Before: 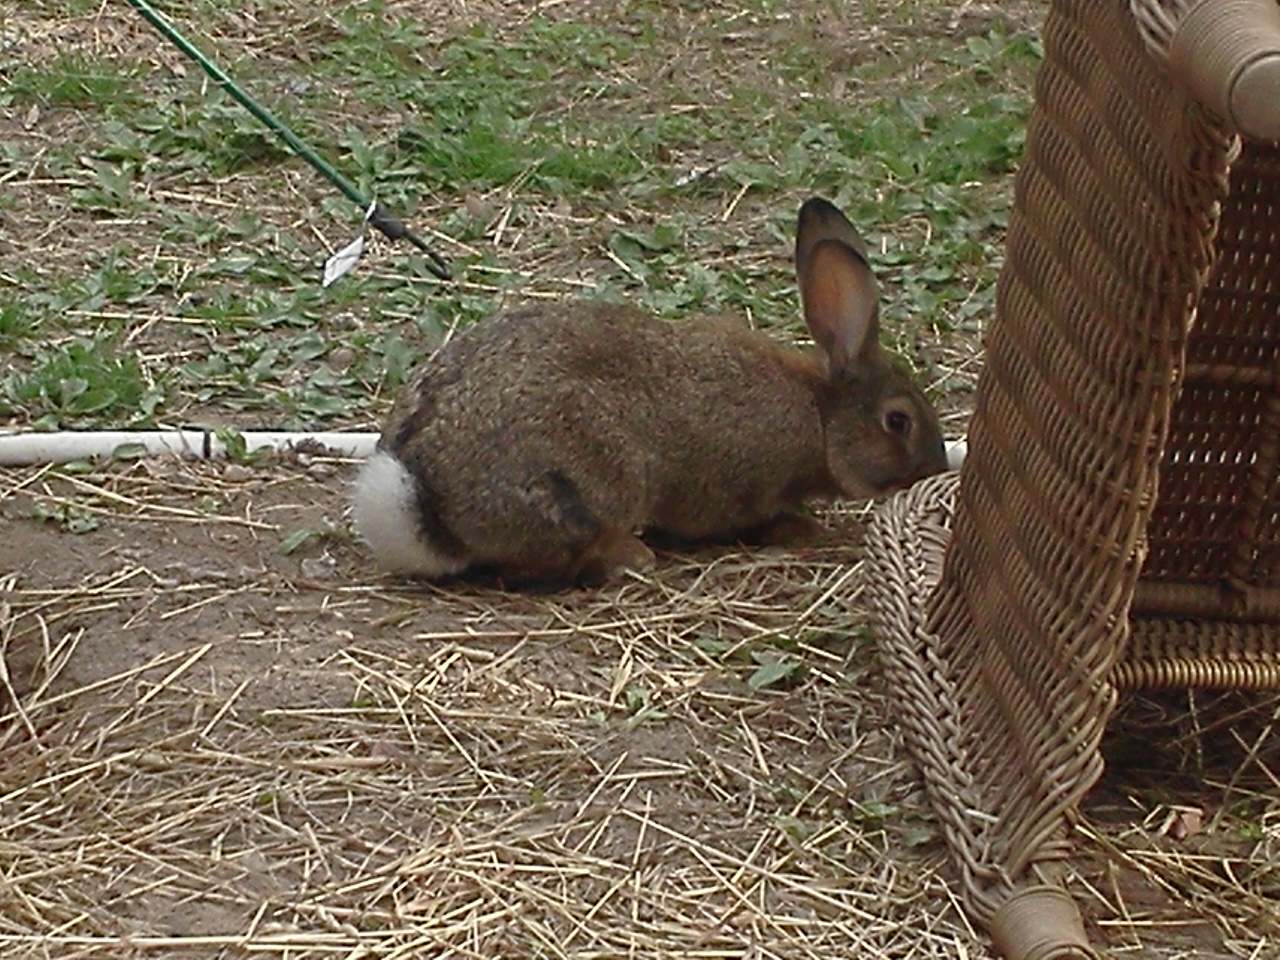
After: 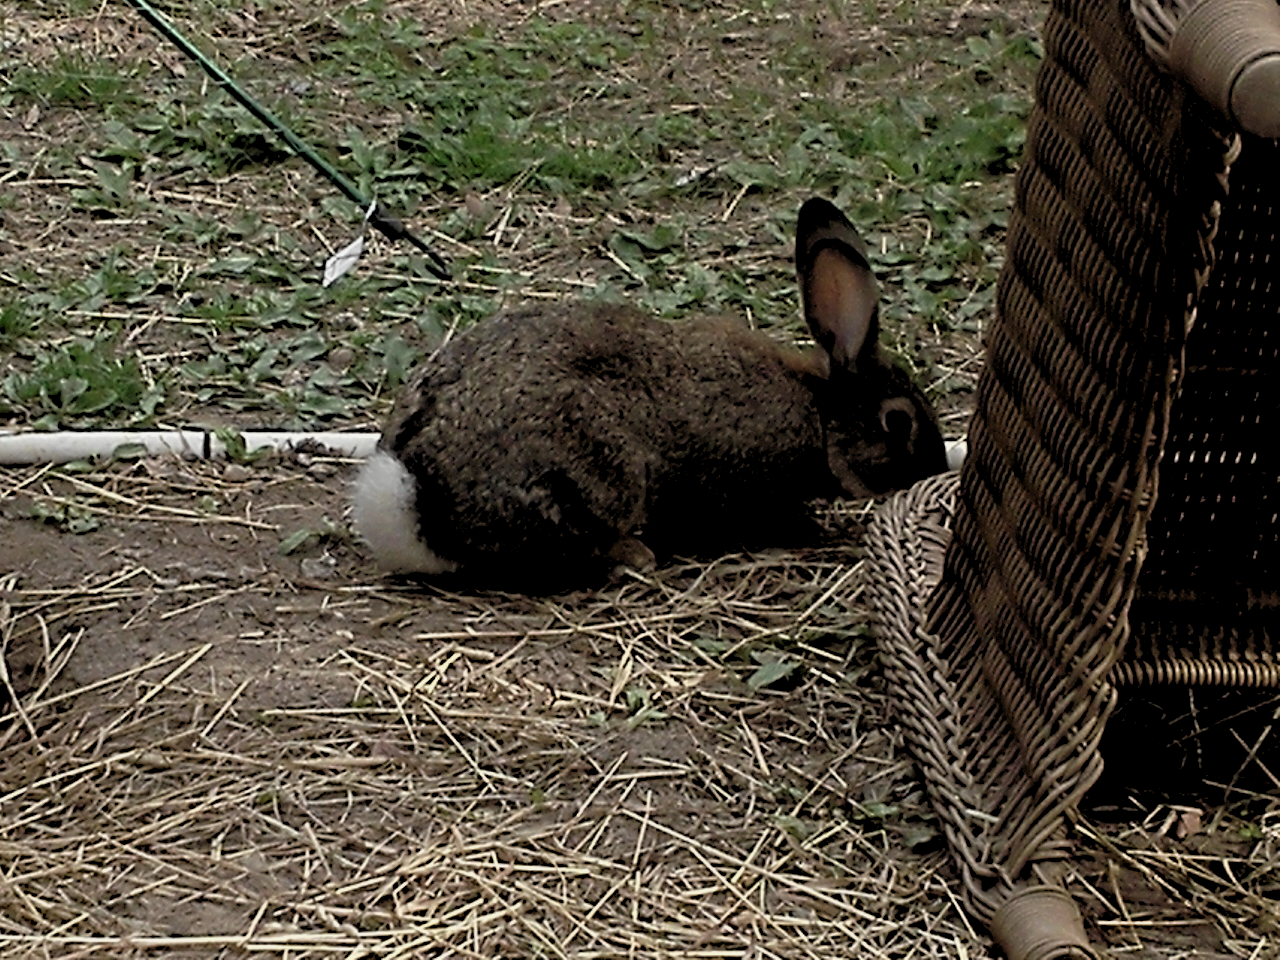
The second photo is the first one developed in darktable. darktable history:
exposure: exposure -0.293 EV, compensate highlight preservation false
rgb levels: levels [[0.034, 0.472, 0.904], [0, 0.5, 1], [0, 0.5, 1]]
